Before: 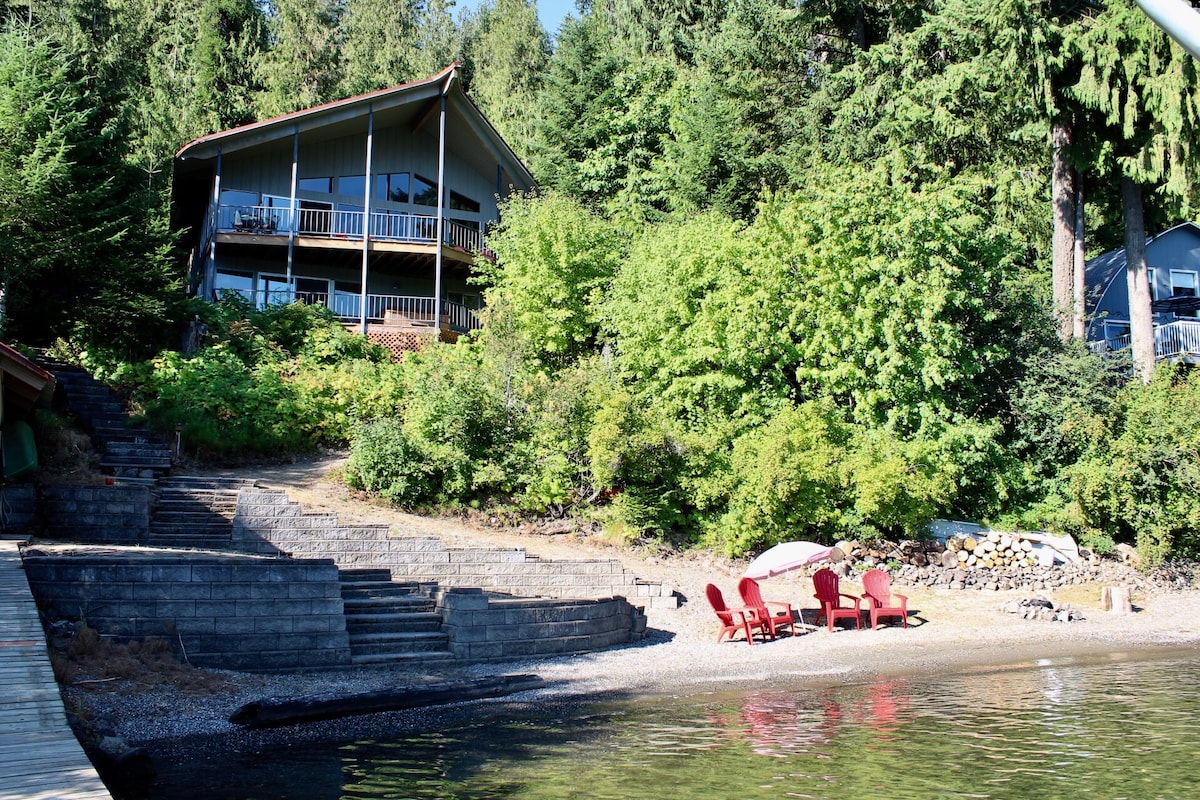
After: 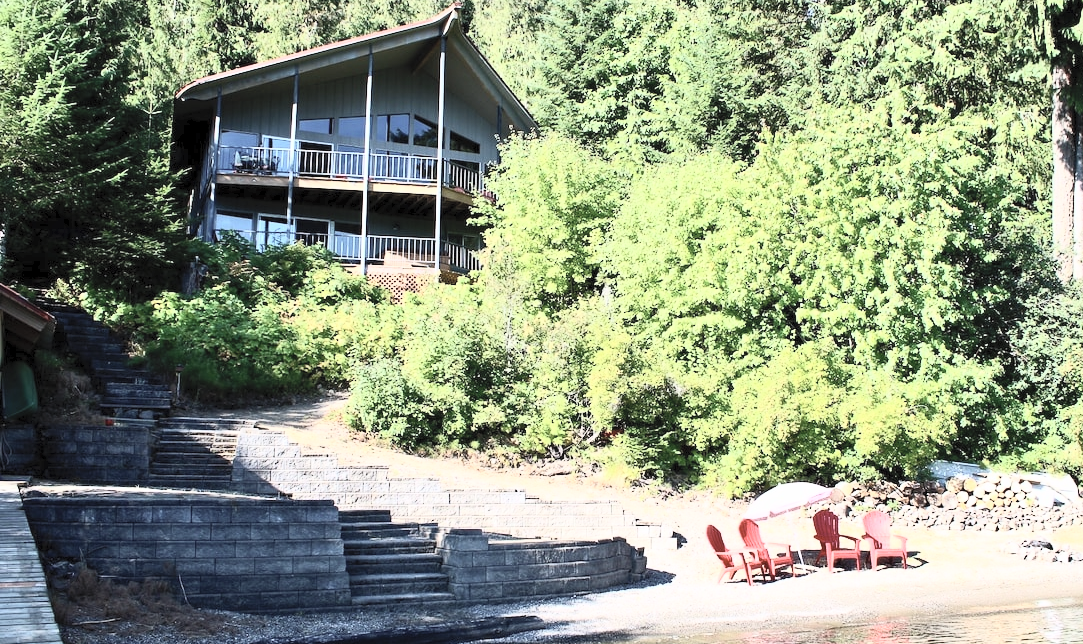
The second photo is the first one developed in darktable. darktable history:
crop: top 7.49%, right 9.717%, bottom 11.943%
contrast brightness saturation: contrast 0.43, brightness 0.56, saturation -0.19
tone equalizer: on, module defaults
